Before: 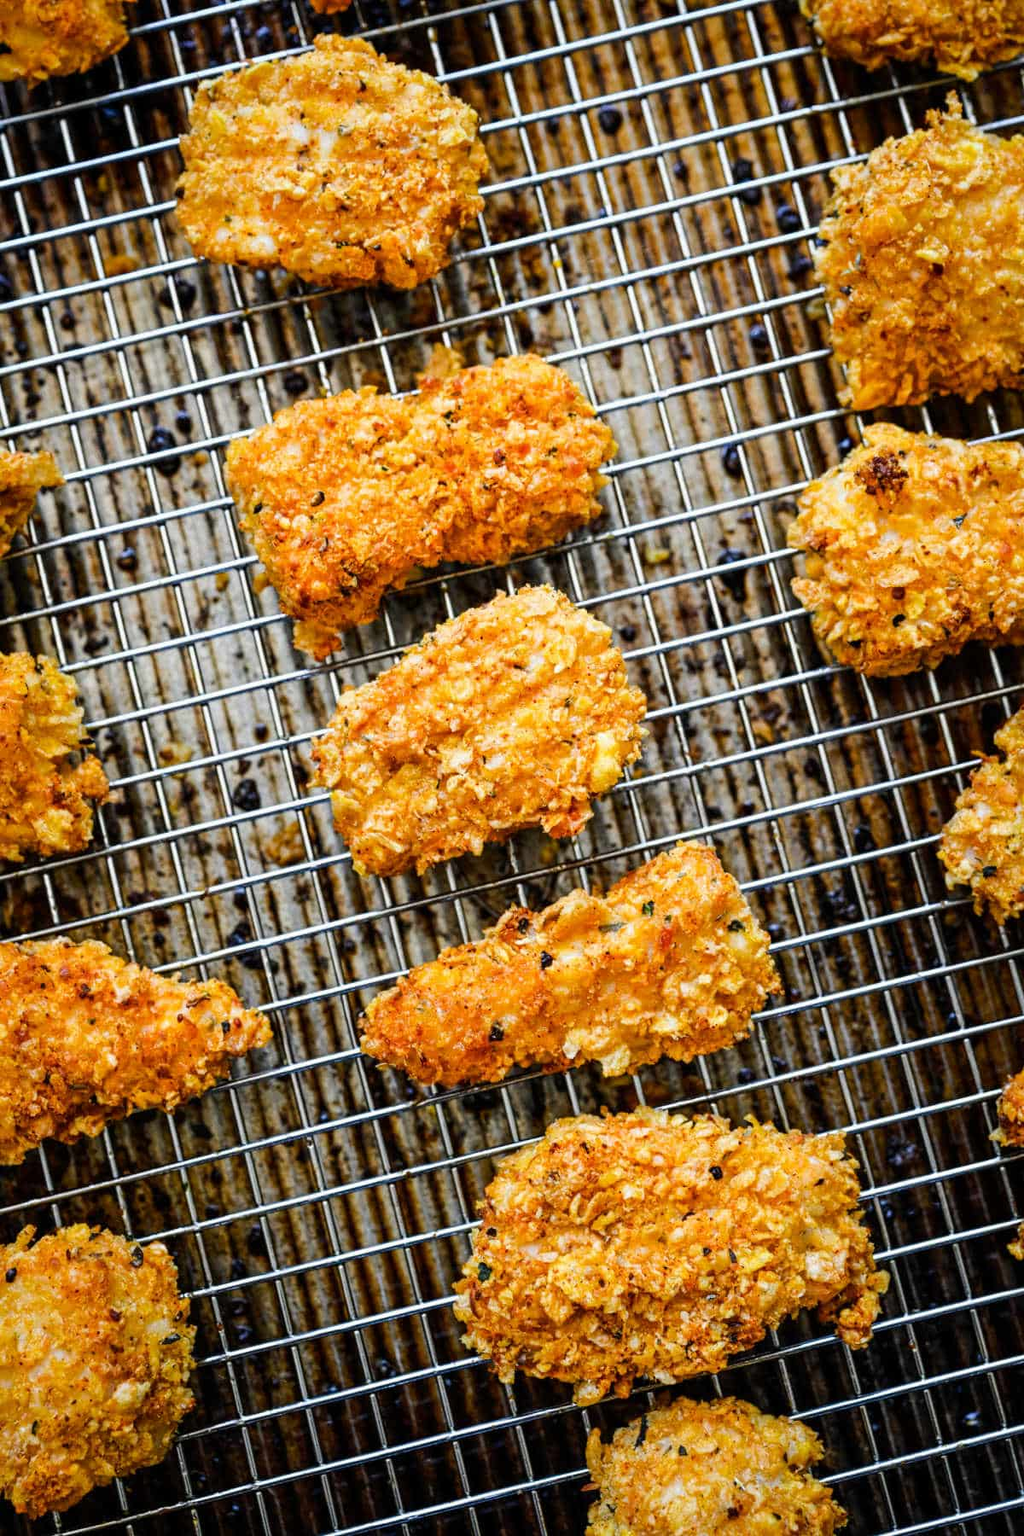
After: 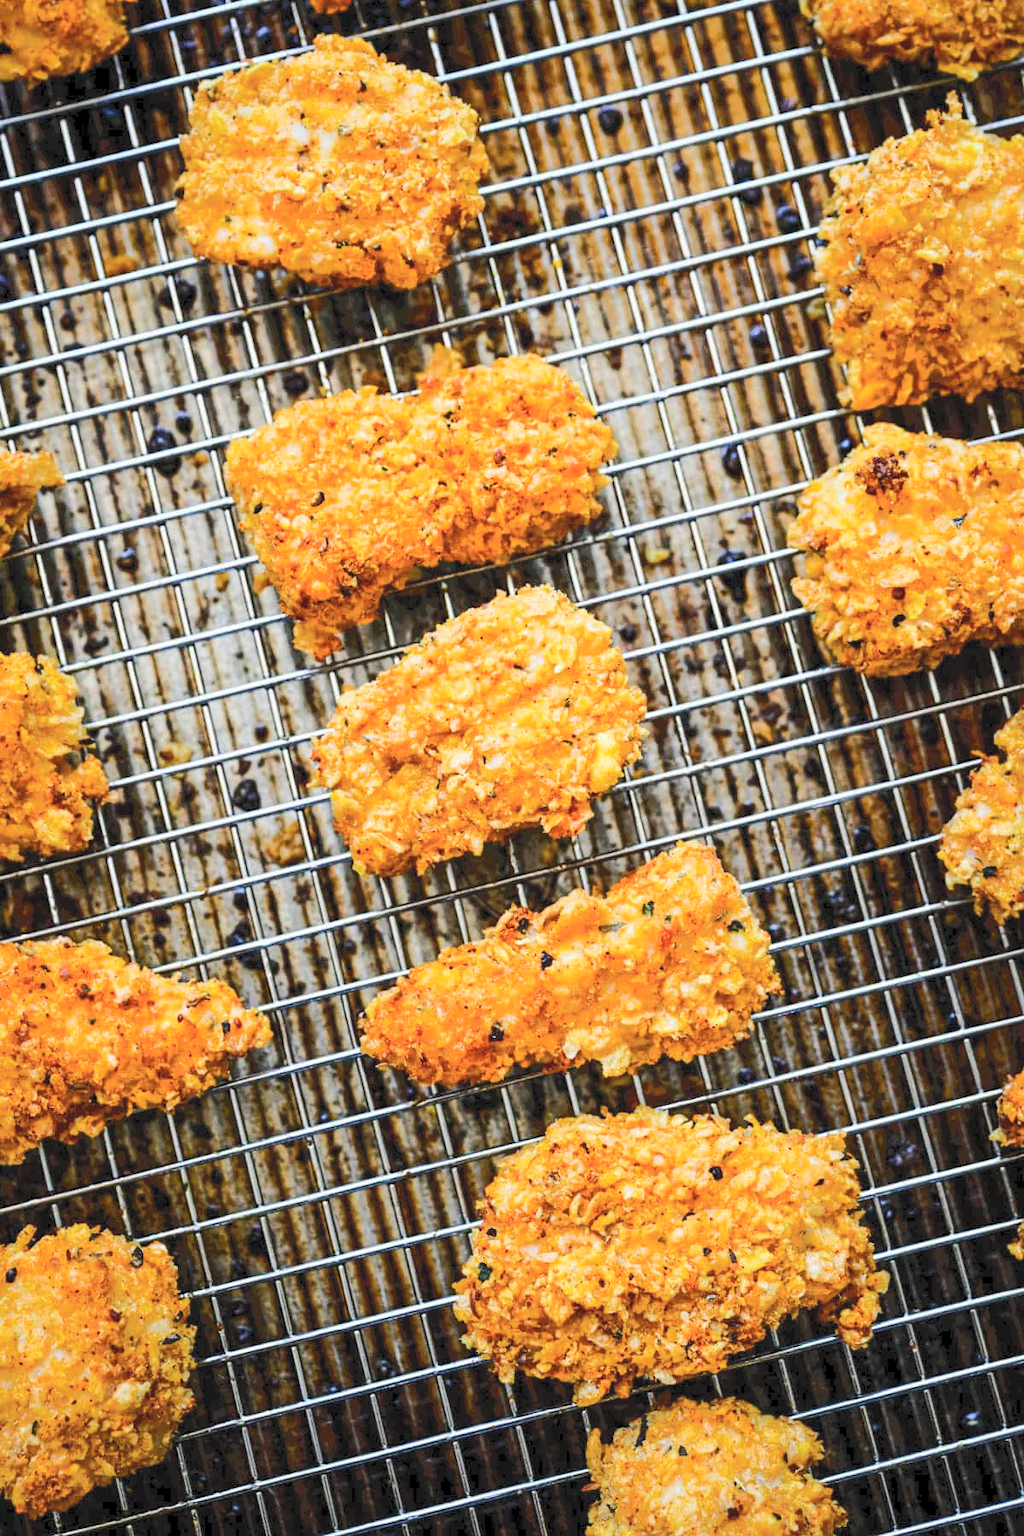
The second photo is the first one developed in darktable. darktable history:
tone curve: curves: ch0 [(0, 0) (0.003, 0.055) (0.011, 0.111) (0.025, 0.126) (0.044, 0.169) (0.069, 0.215) (0.1, 0.199) (0.136, 0.207) (0.177, 0.259) (0.224, 0.327) (0.277, 0.361) (0.335, 0.431) (0.399, 0.501) (0.468, 0.589) (0.543, 0.683) (0.623, 0.73) (0.709, 0.796) (0.801, 0.863) (0.898, 0.921) (1, 1)], color space Lab, independent channels, preserve colors none
